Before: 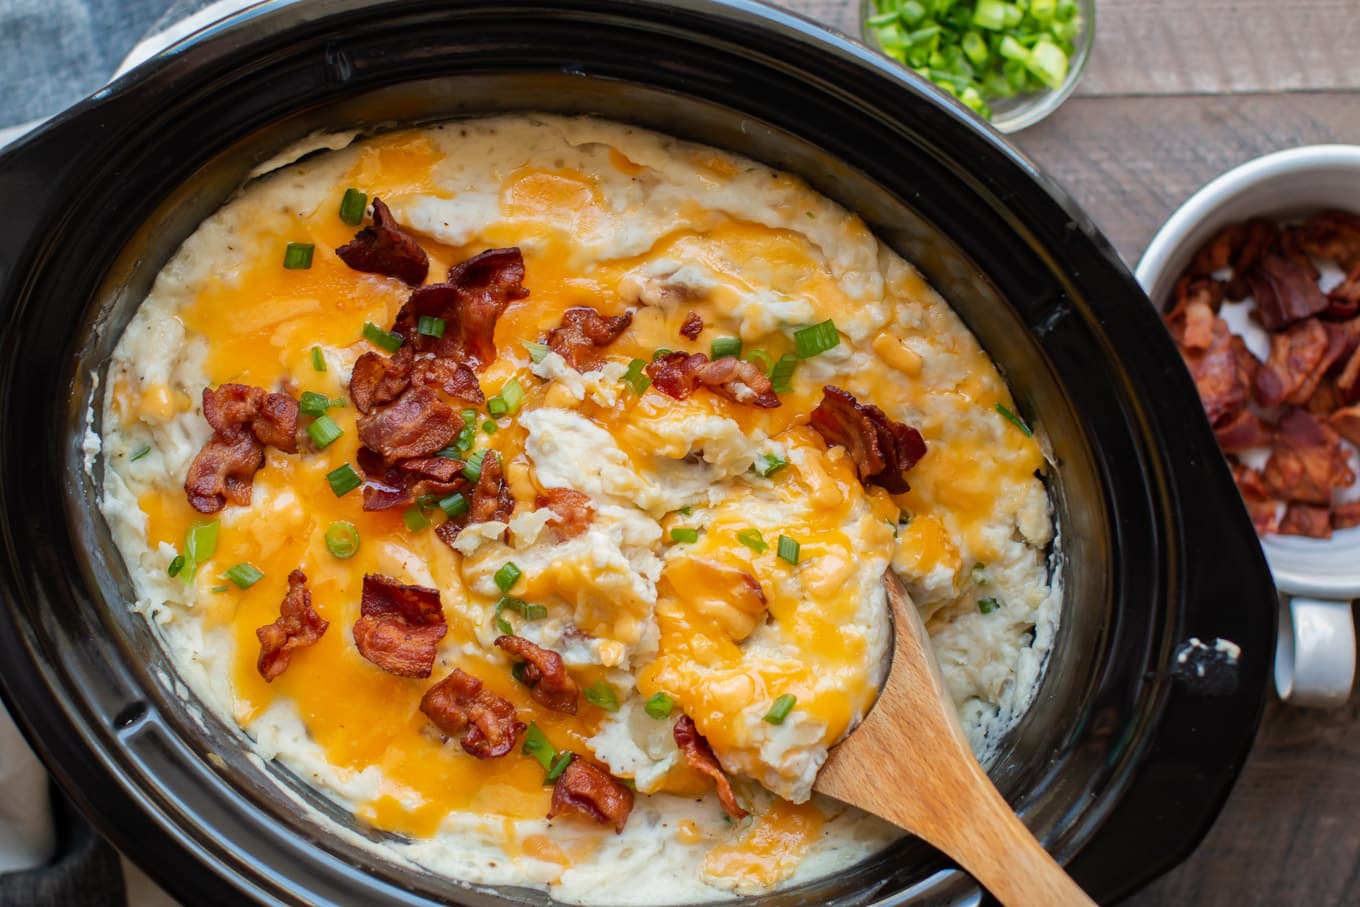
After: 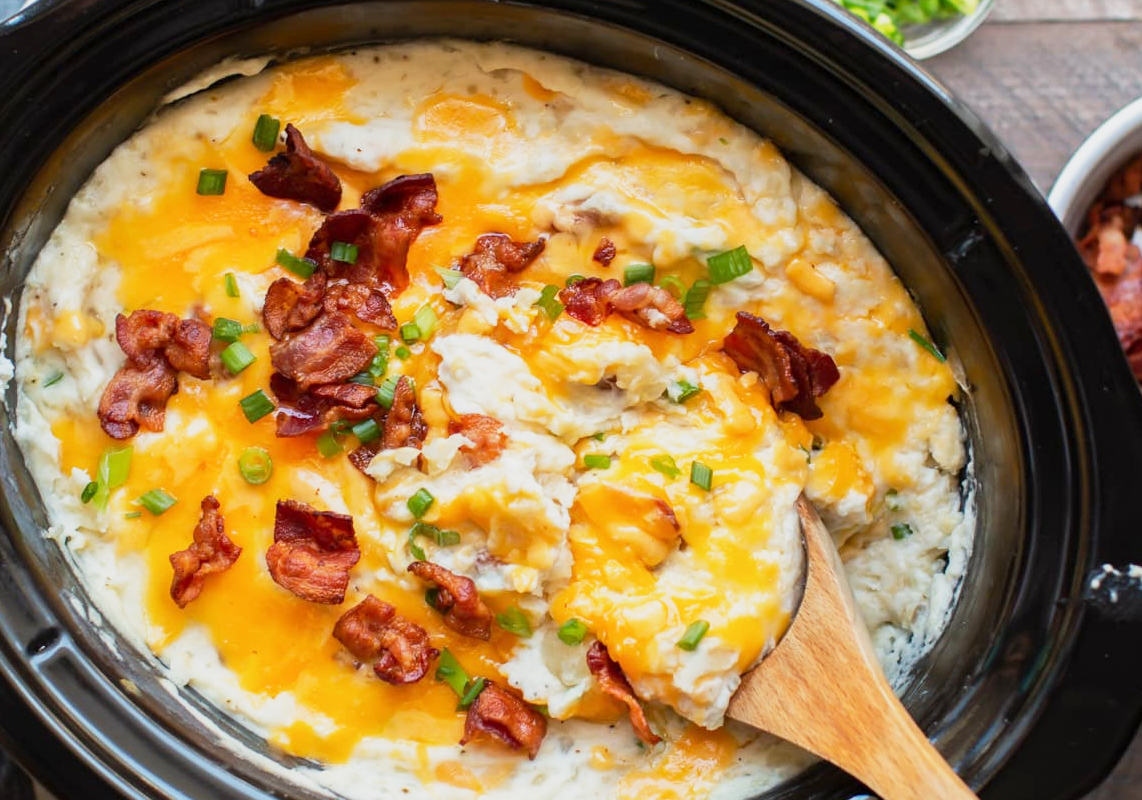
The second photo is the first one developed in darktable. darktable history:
base curve: curves: ch0 [(0, 0) (0.088, 0.125) (0.176, 0.251) (0.354, 0.501) (0.613, 0.749) (1, 0.877)], preserve colors none
crop: left 6.446%, top 8.188%, right 9.538%, bottom 3.548%
